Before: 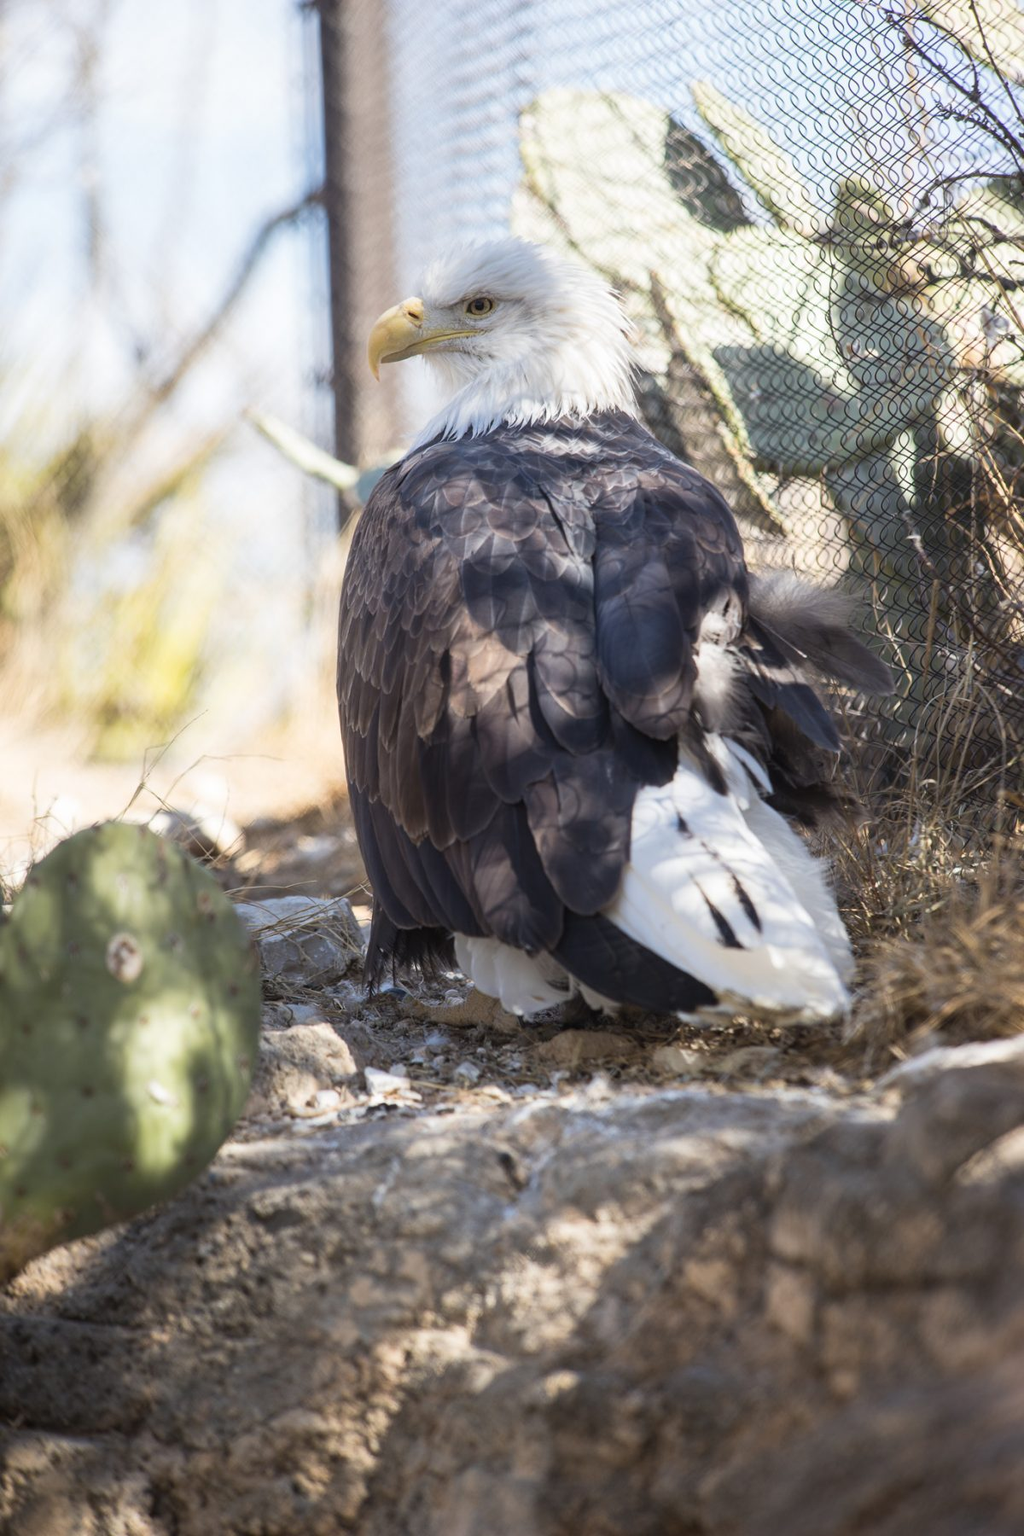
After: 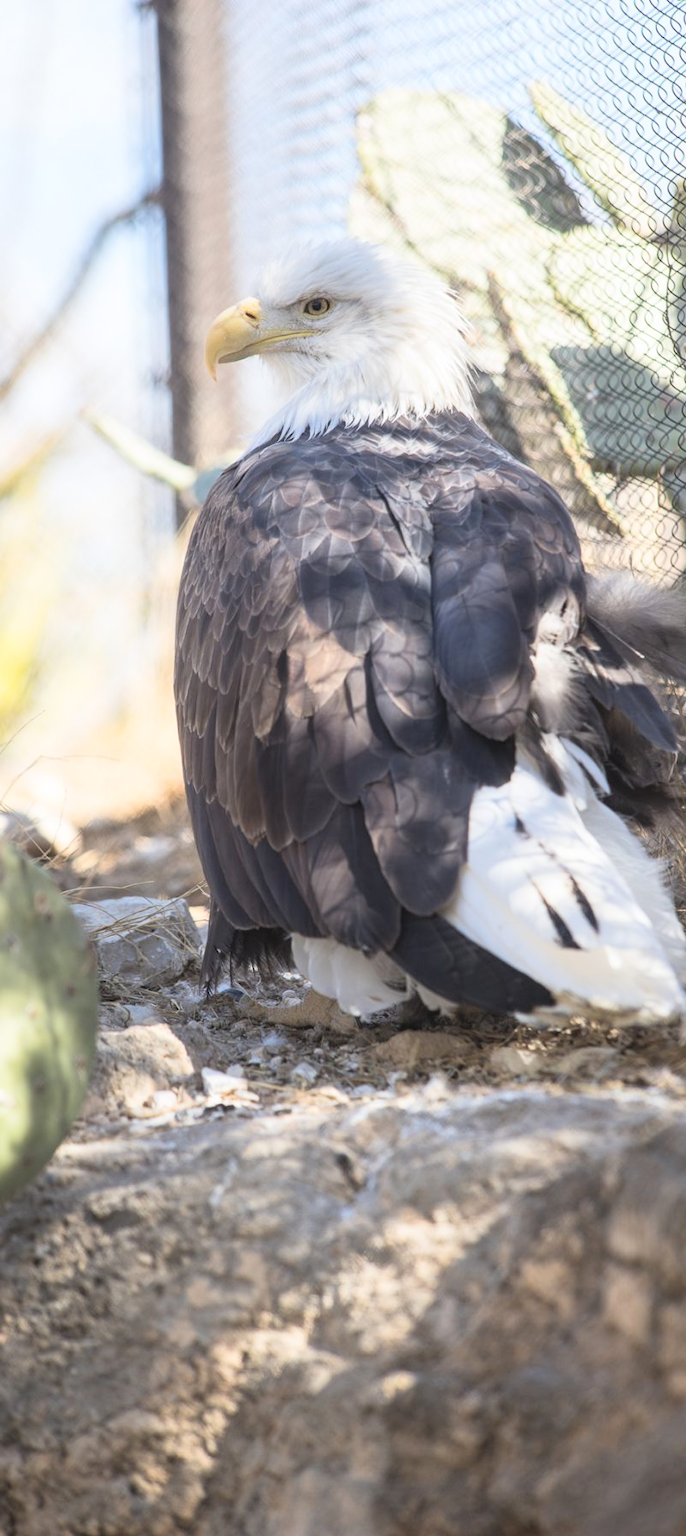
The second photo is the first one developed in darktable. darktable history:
contrast brightness saturation: contrast 0.137, brightness 0.23
crop and rotate: left 15.961%, right 16.967%
